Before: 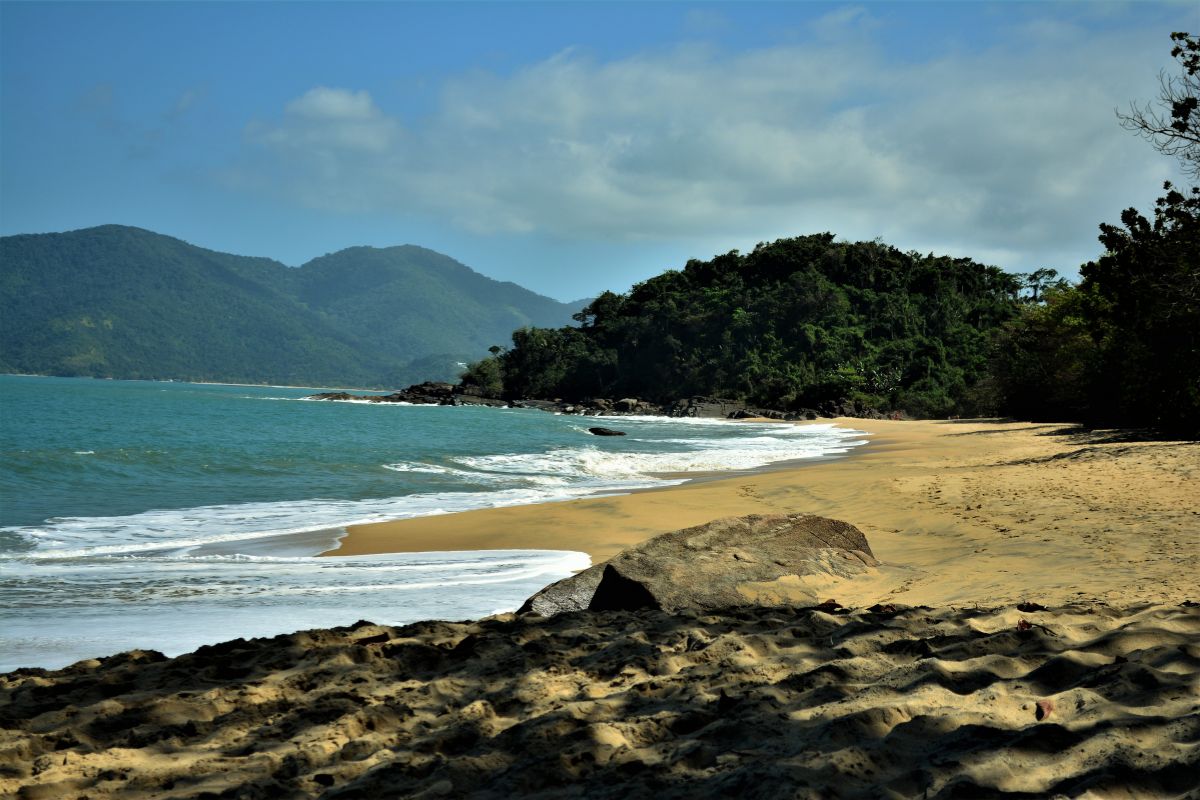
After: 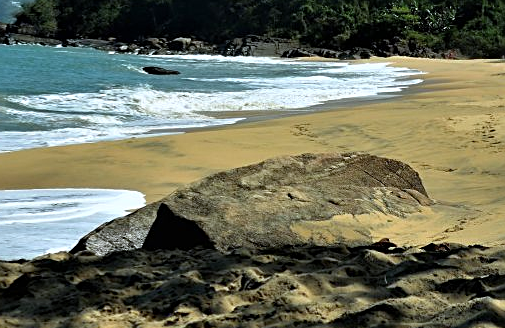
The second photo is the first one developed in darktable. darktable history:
crop: left 37.221%, top 45.169%, right 20.63%, bottom 13.777%
white balance: red 0.954, blue 1.079
sharpen: on, module defaults
